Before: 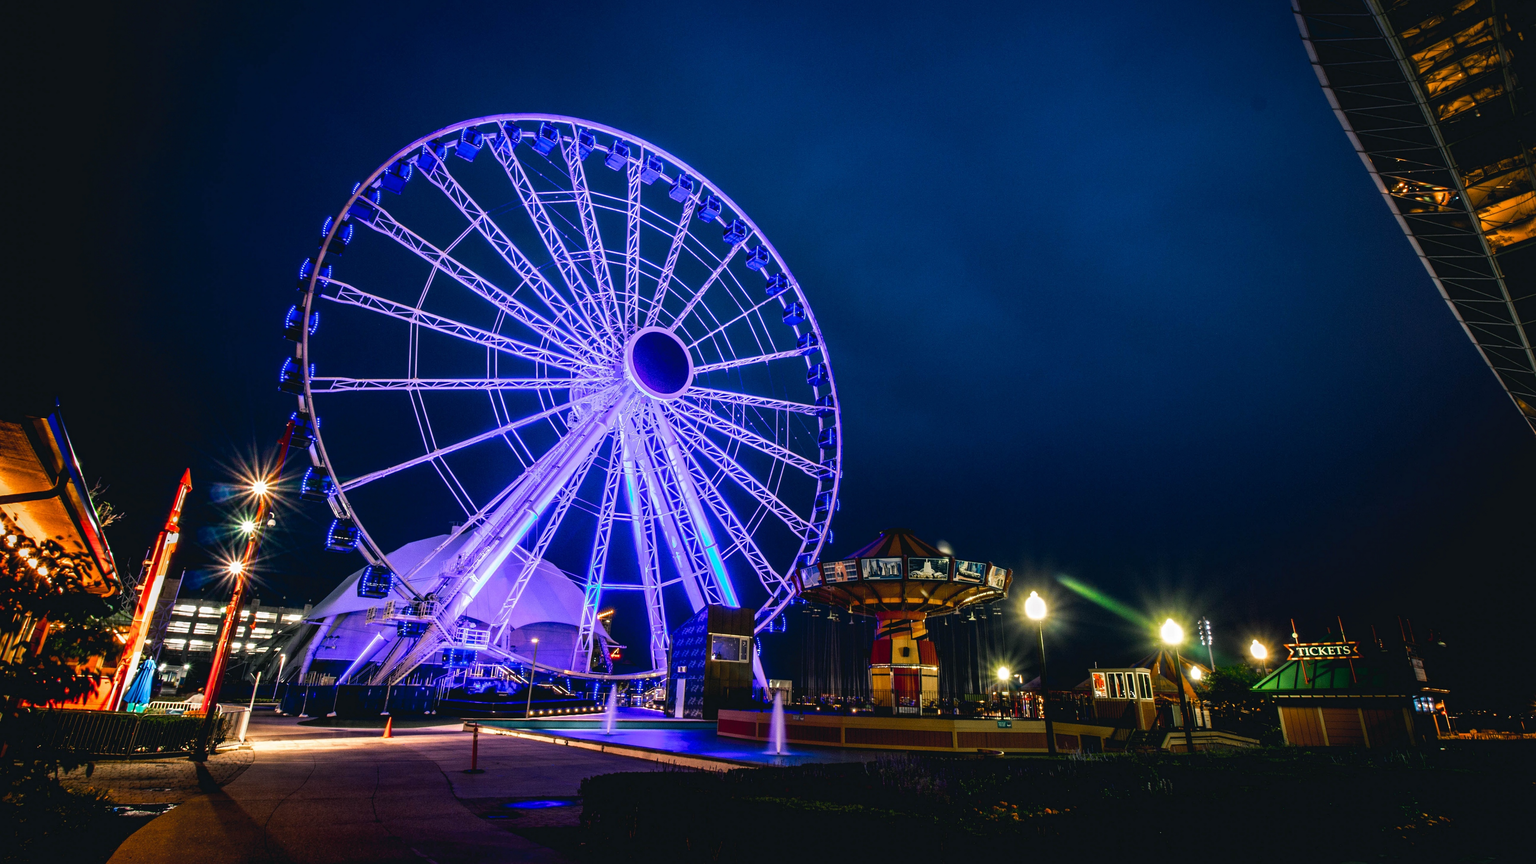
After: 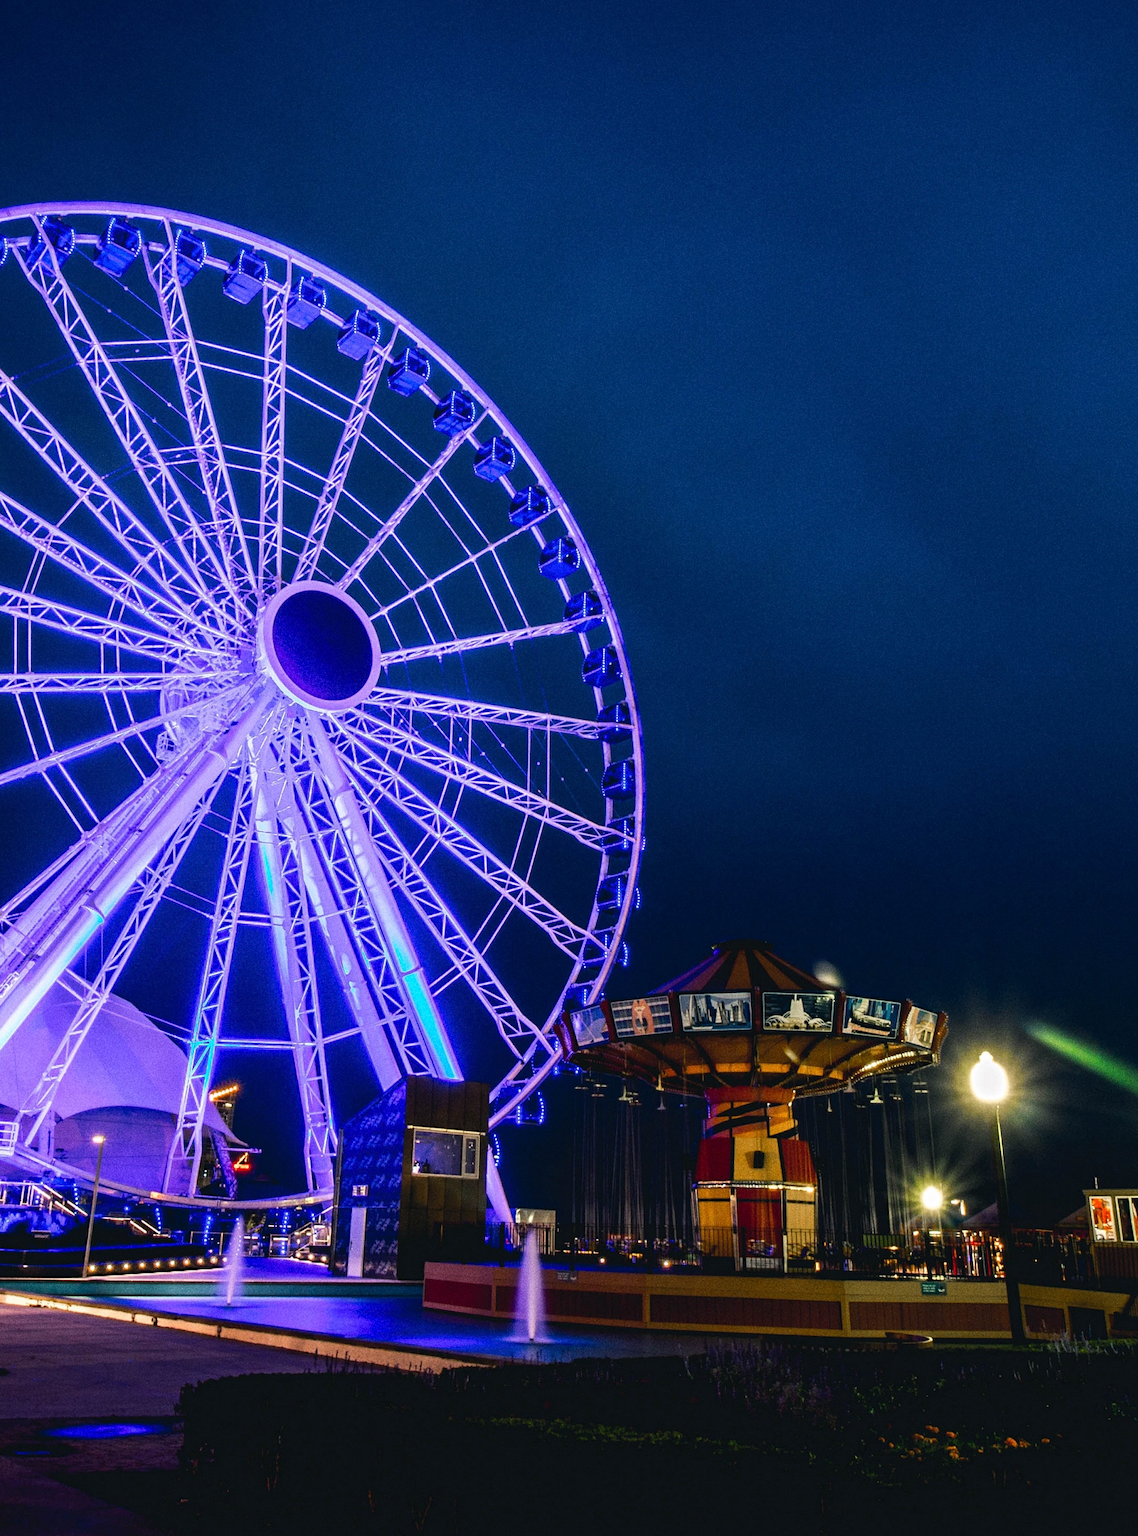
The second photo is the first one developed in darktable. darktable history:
crop: left 31.229%, right 27.105%
grain: on, module defaults
